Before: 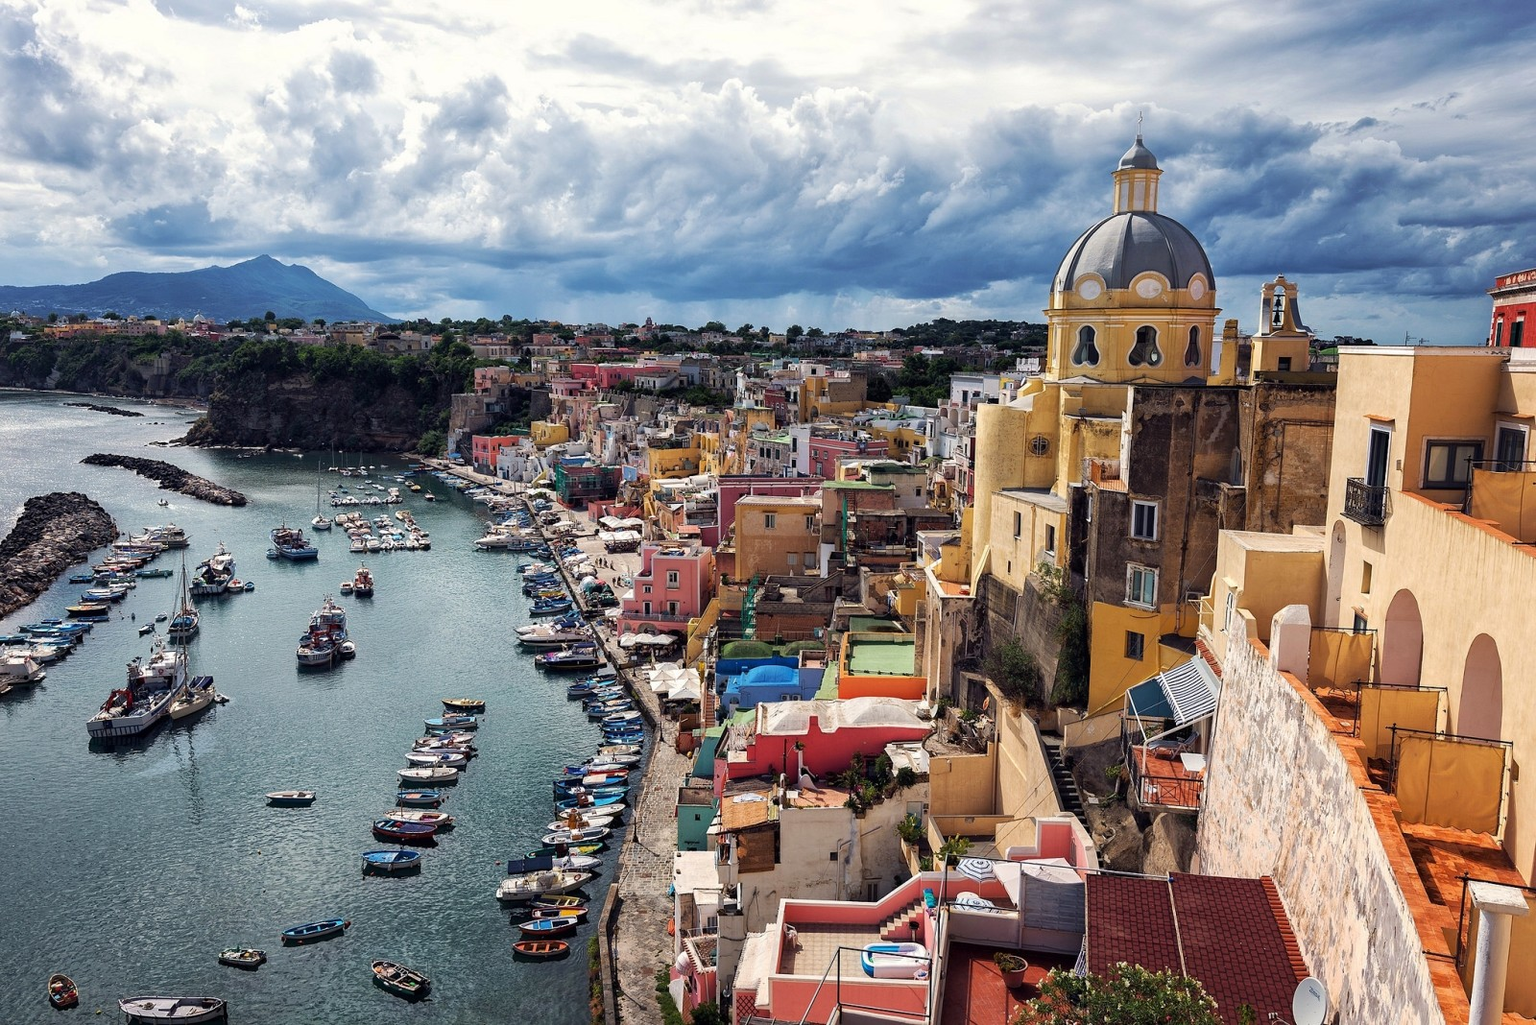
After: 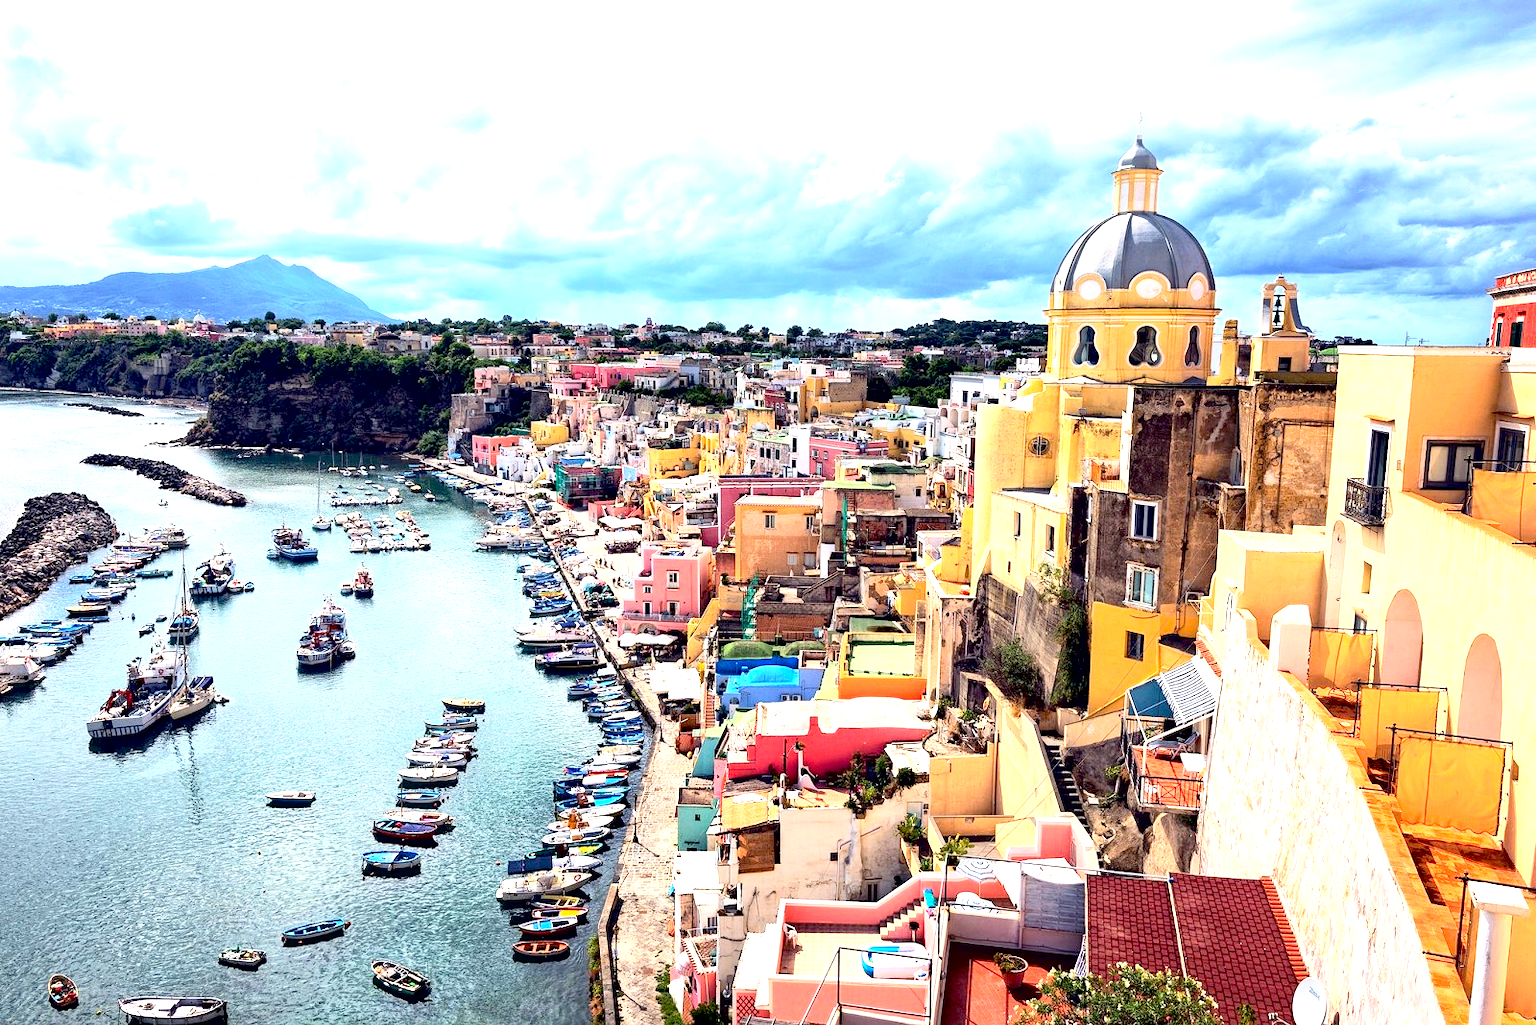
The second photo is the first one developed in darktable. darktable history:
exposure: black level correction 0.009, exposure 1.419 EV, compensate highlight preservation false
contrast brightness saturation: contrast 0.201, brightness 0.153, saturation 0.148
